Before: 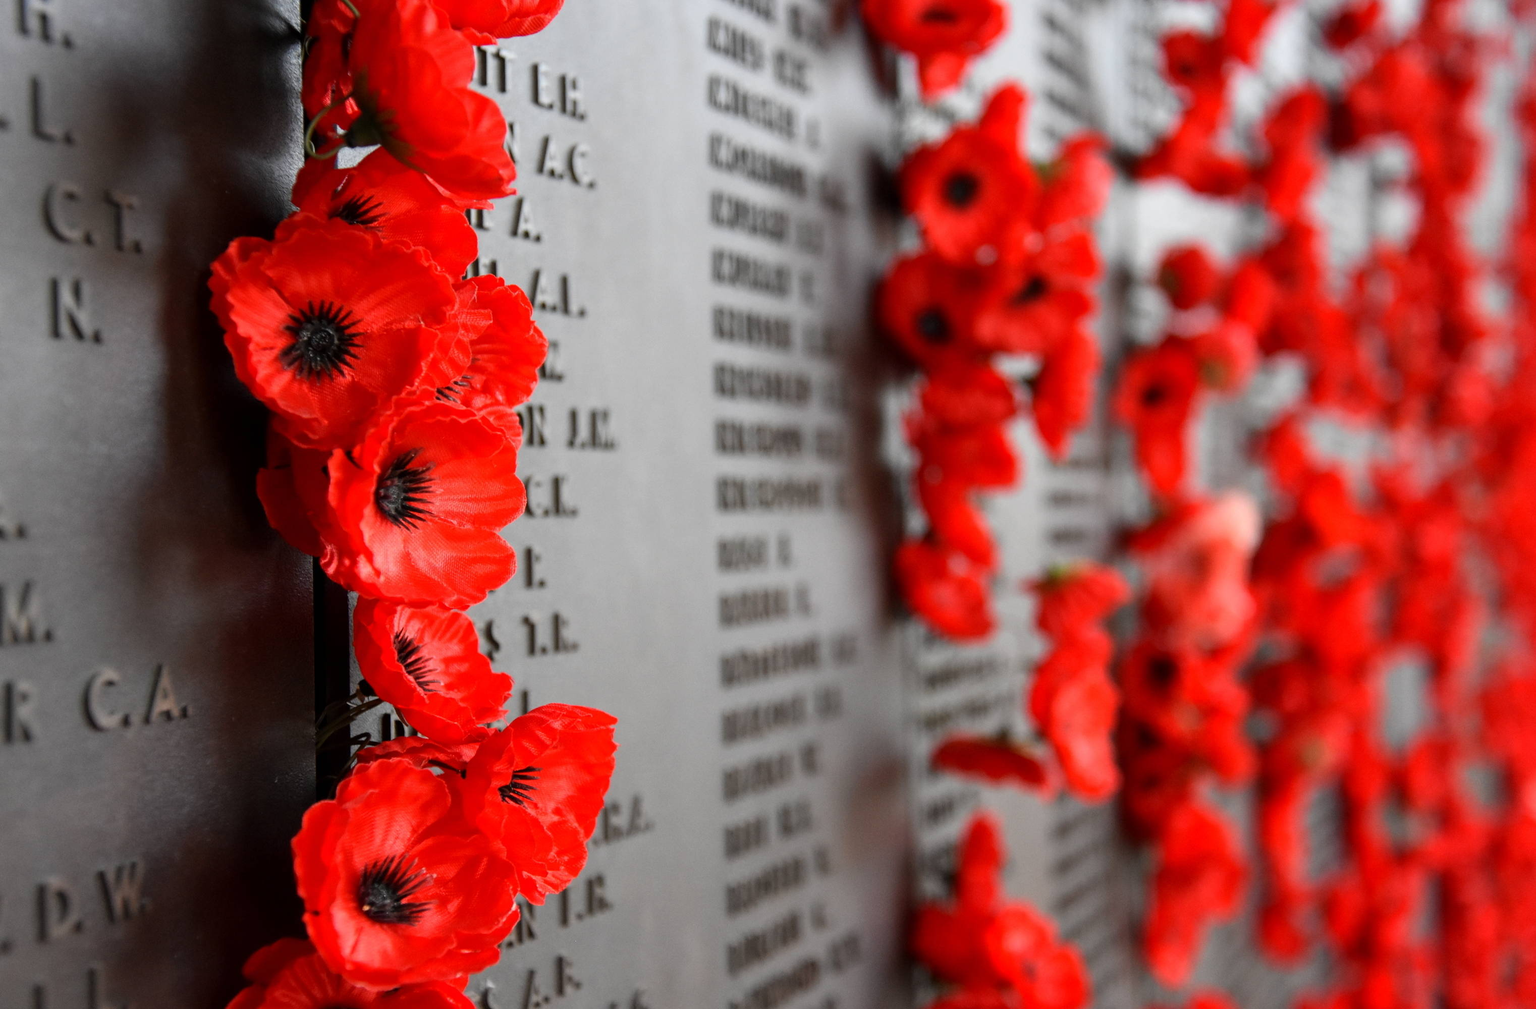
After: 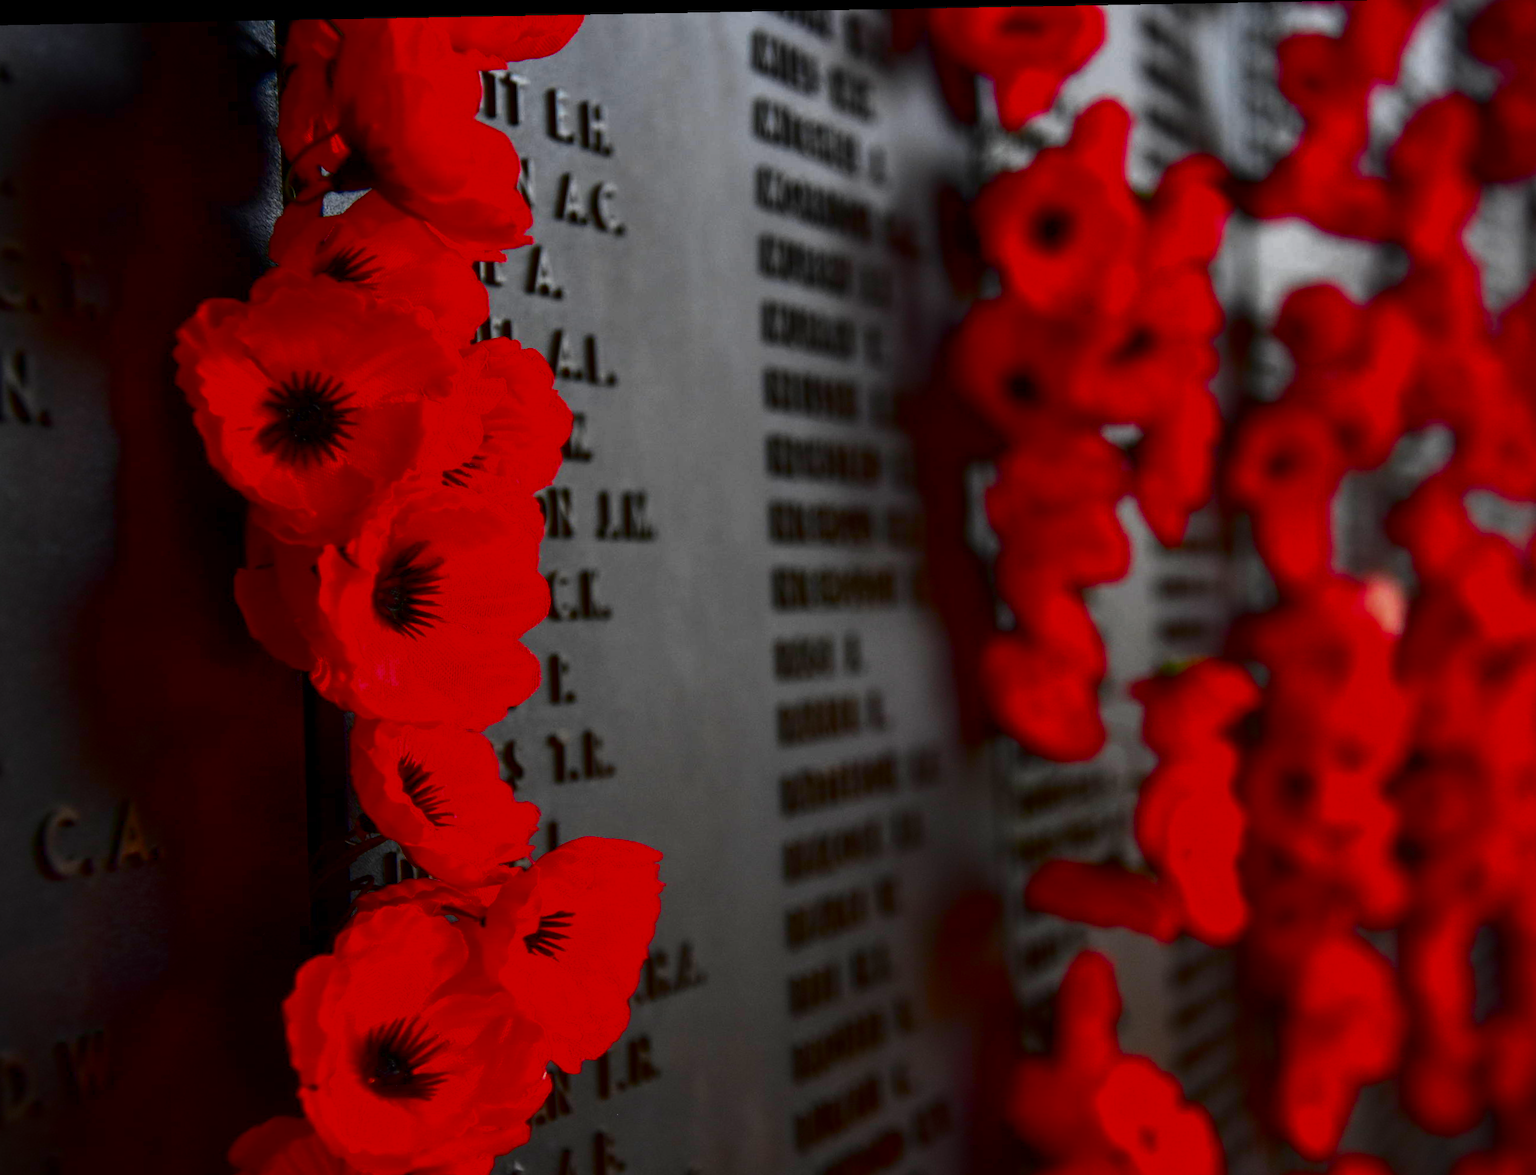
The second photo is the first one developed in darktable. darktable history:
contrast brightness saturation: brightness -0.982, saturation 0.988
vignetting: fall-off start 100.89%, brightness -0.686
crop and rotate: angle 1.04°, left 4.181%, top 0.481%, right 11.209%, bottom 2.459%
